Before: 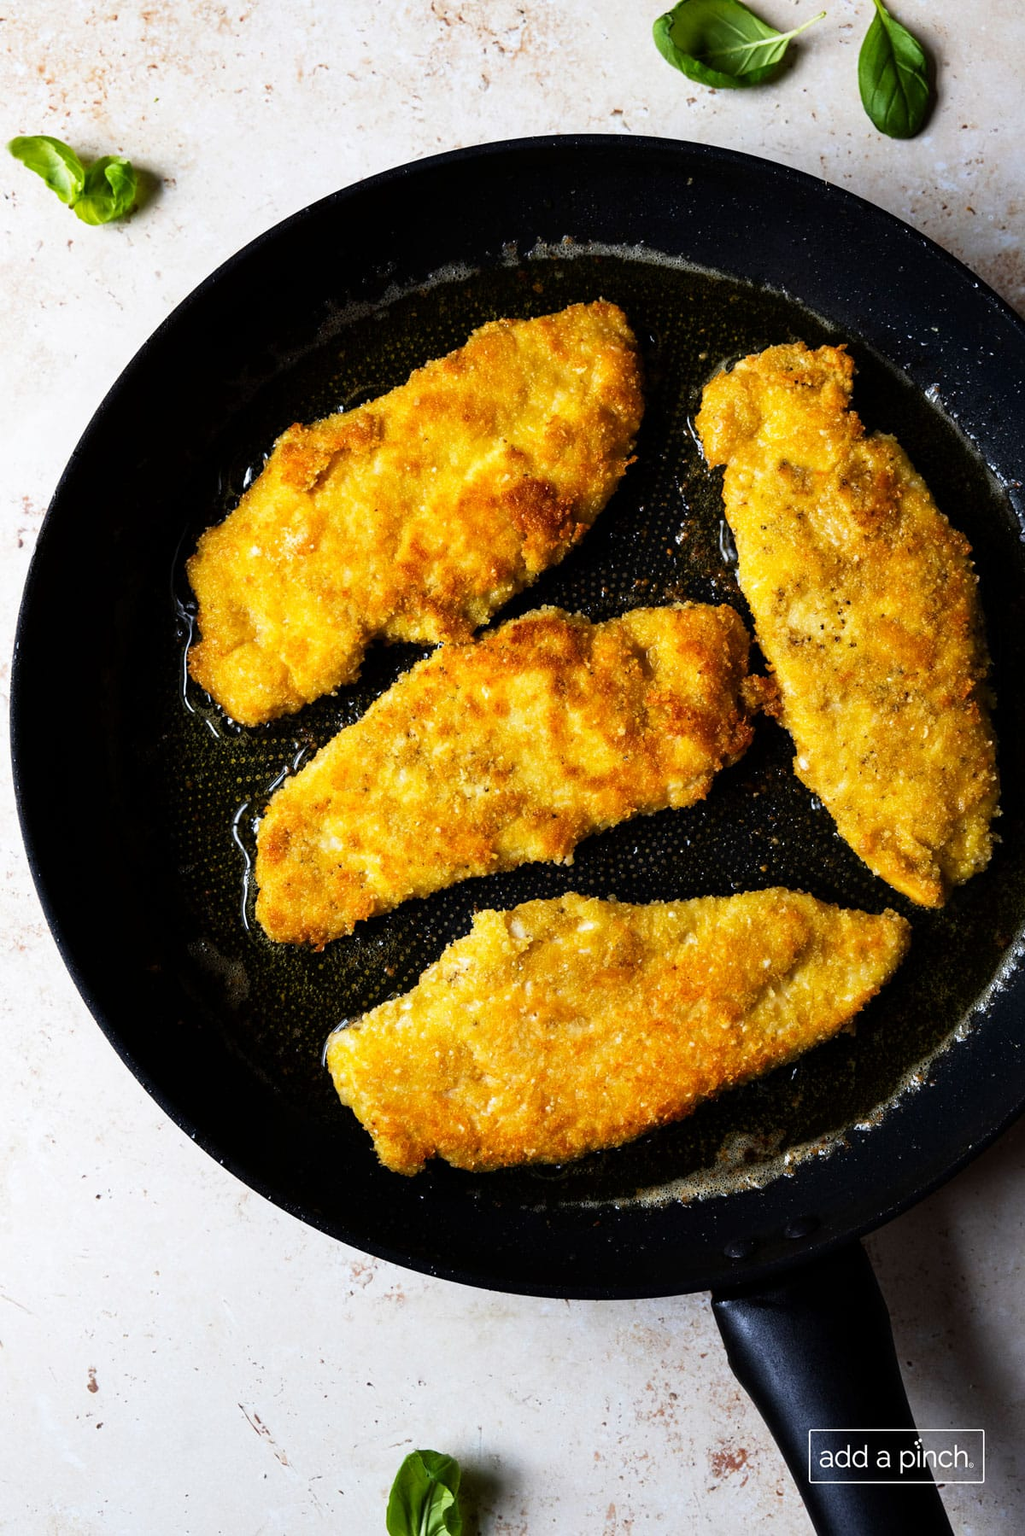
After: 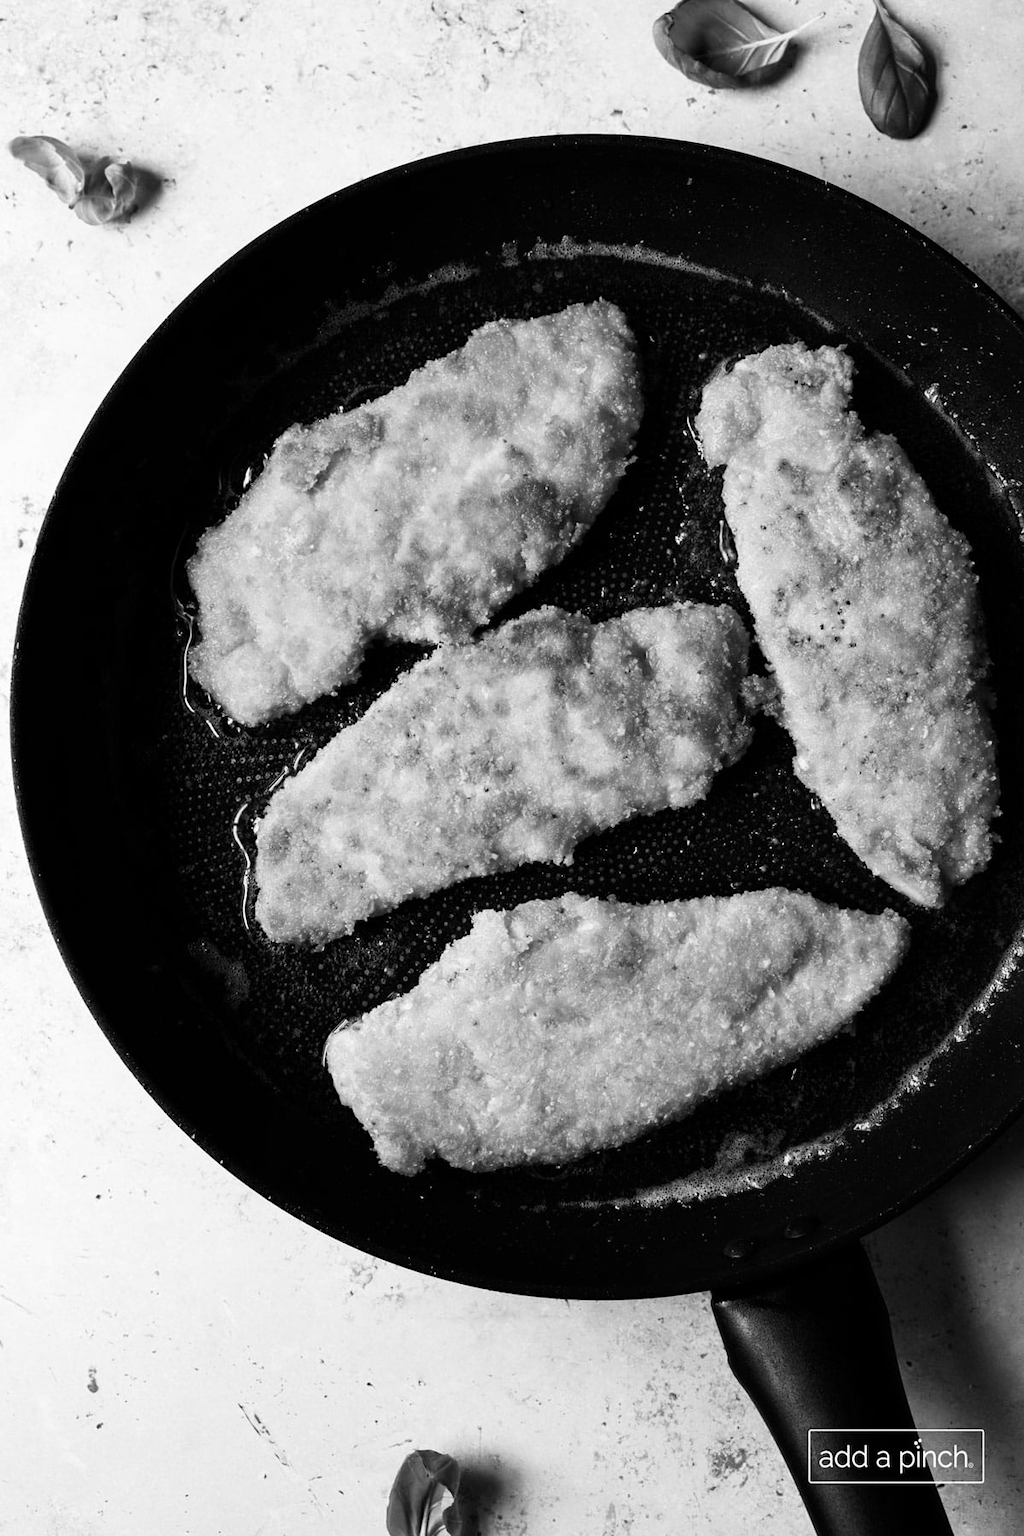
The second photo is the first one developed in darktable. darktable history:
color correction: saturation 1.34
monochrome: on, module defaults
contrast brightness saturation: contrast 0.11, saturation -0.17
